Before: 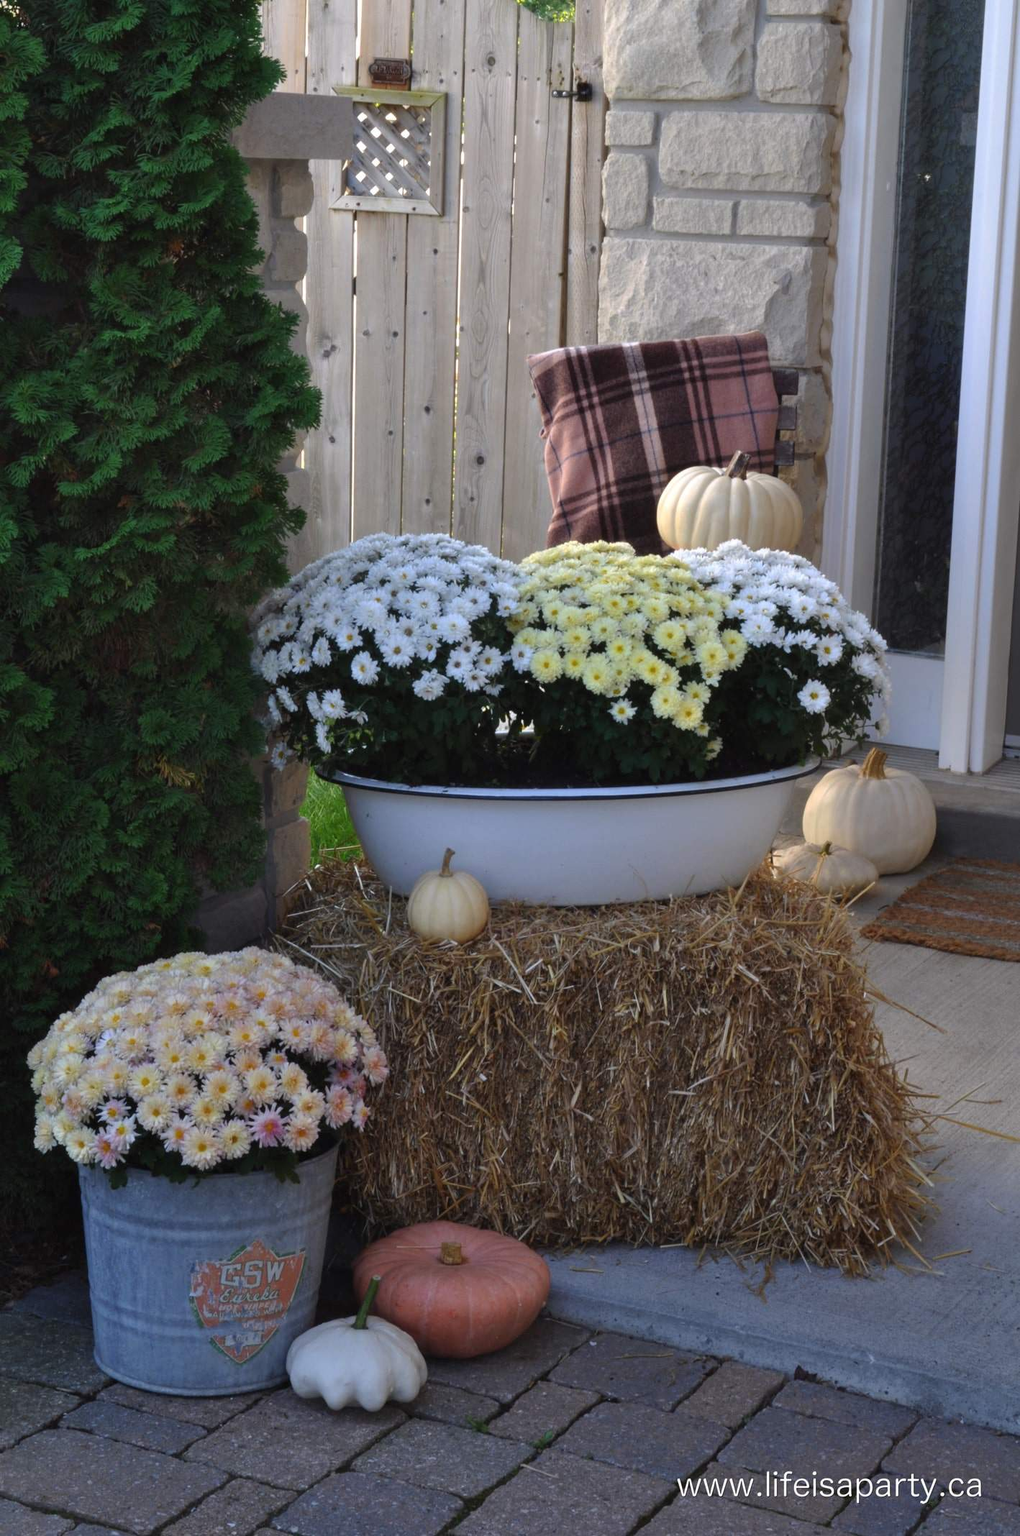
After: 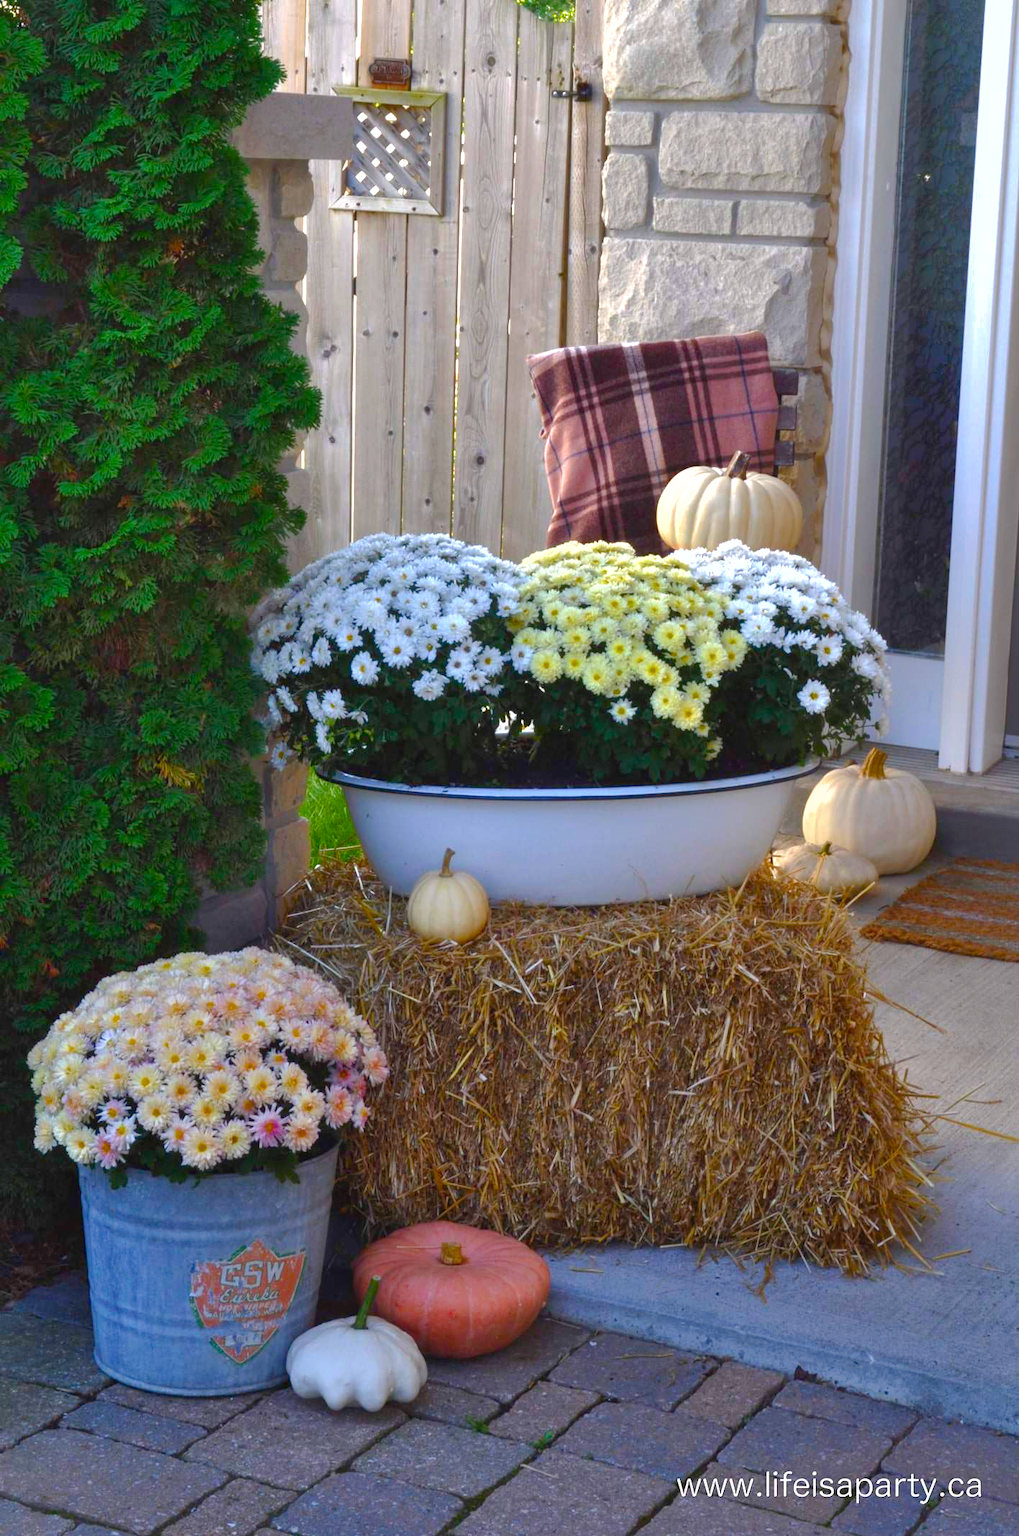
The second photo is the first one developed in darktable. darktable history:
shadows and highlights: on, module defaults
color balance rgb: linear chroma grading › shadows -2.2%, linear chroma grading › highlights -15%, linear chroma grading › global chroma -10%, linear chroma grading › mid-tones -10%, perceptual saturation grading › global saturation 45%, perceptual saturation grading › highlights -50%, perceptual saturation grading › shadows 30%, perceptual brilliance grading › global brilliance 18%, global vibrance 45%
